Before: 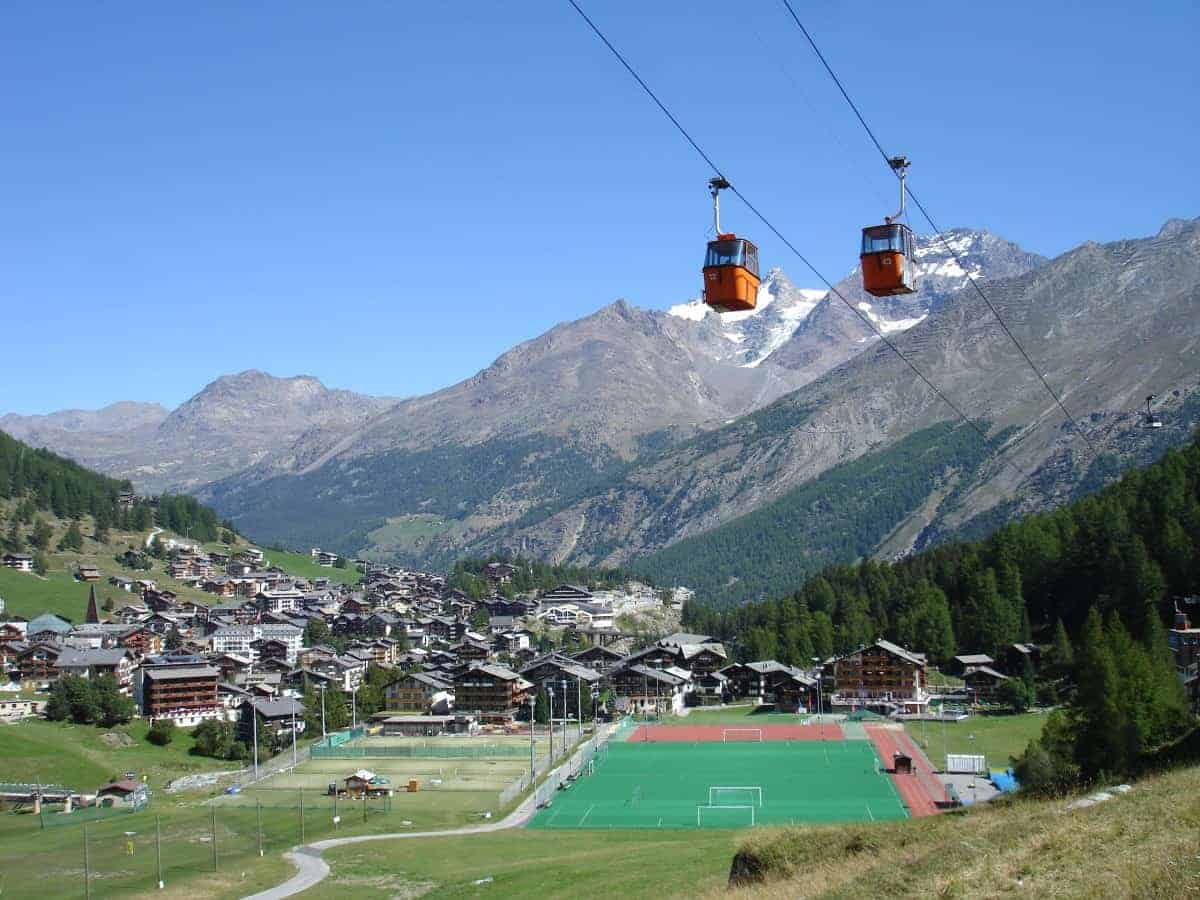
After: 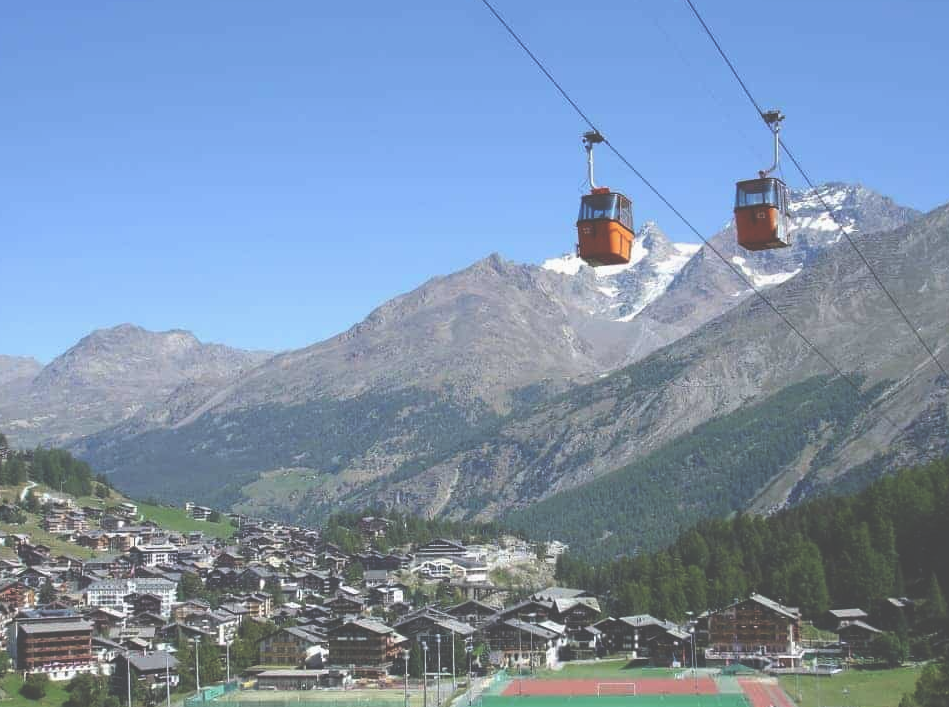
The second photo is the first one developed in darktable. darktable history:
crop and rotate: left 10.519%, top 5.137%, right 10.382%, bottom 16.212%
exposure: black level correction -0.06, exposure -0.049 EV, compensate highlight preservation false
